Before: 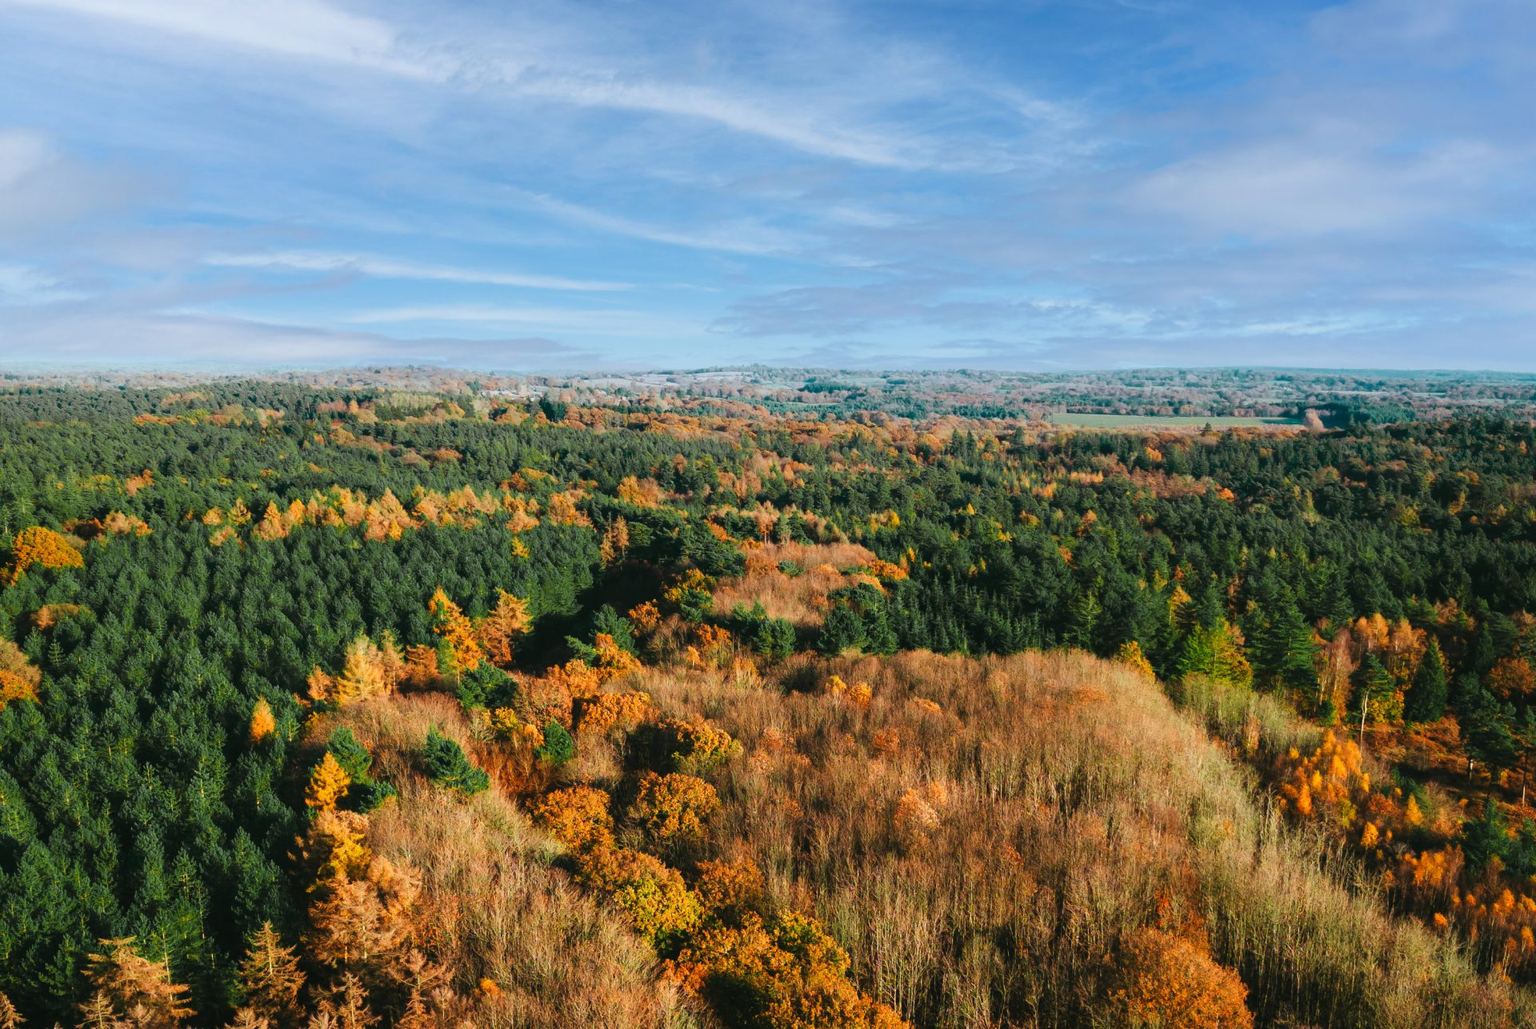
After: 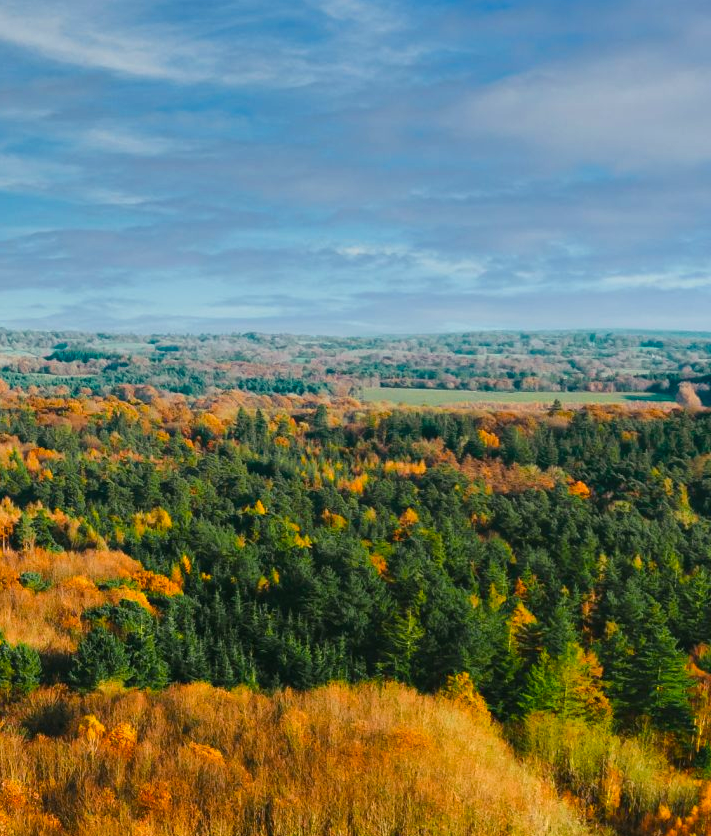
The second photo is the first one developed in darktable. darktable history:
crop and rotate: left 49.685%, top 10.106%, right 13.267%, bottom 24.844%
exposure: black level correction 0, exposure 0 EV, compensate highlight preservation false
shadows and highlights: radius 108.59, shadows 44.53, highlights -66.69, low approximation 0.01, soften with gaussian
color balance rgb: highlights gain › chroma 3.095%, highlights gain › hue 76.28°, perceptual saturation grading › global saturation 30.403%
